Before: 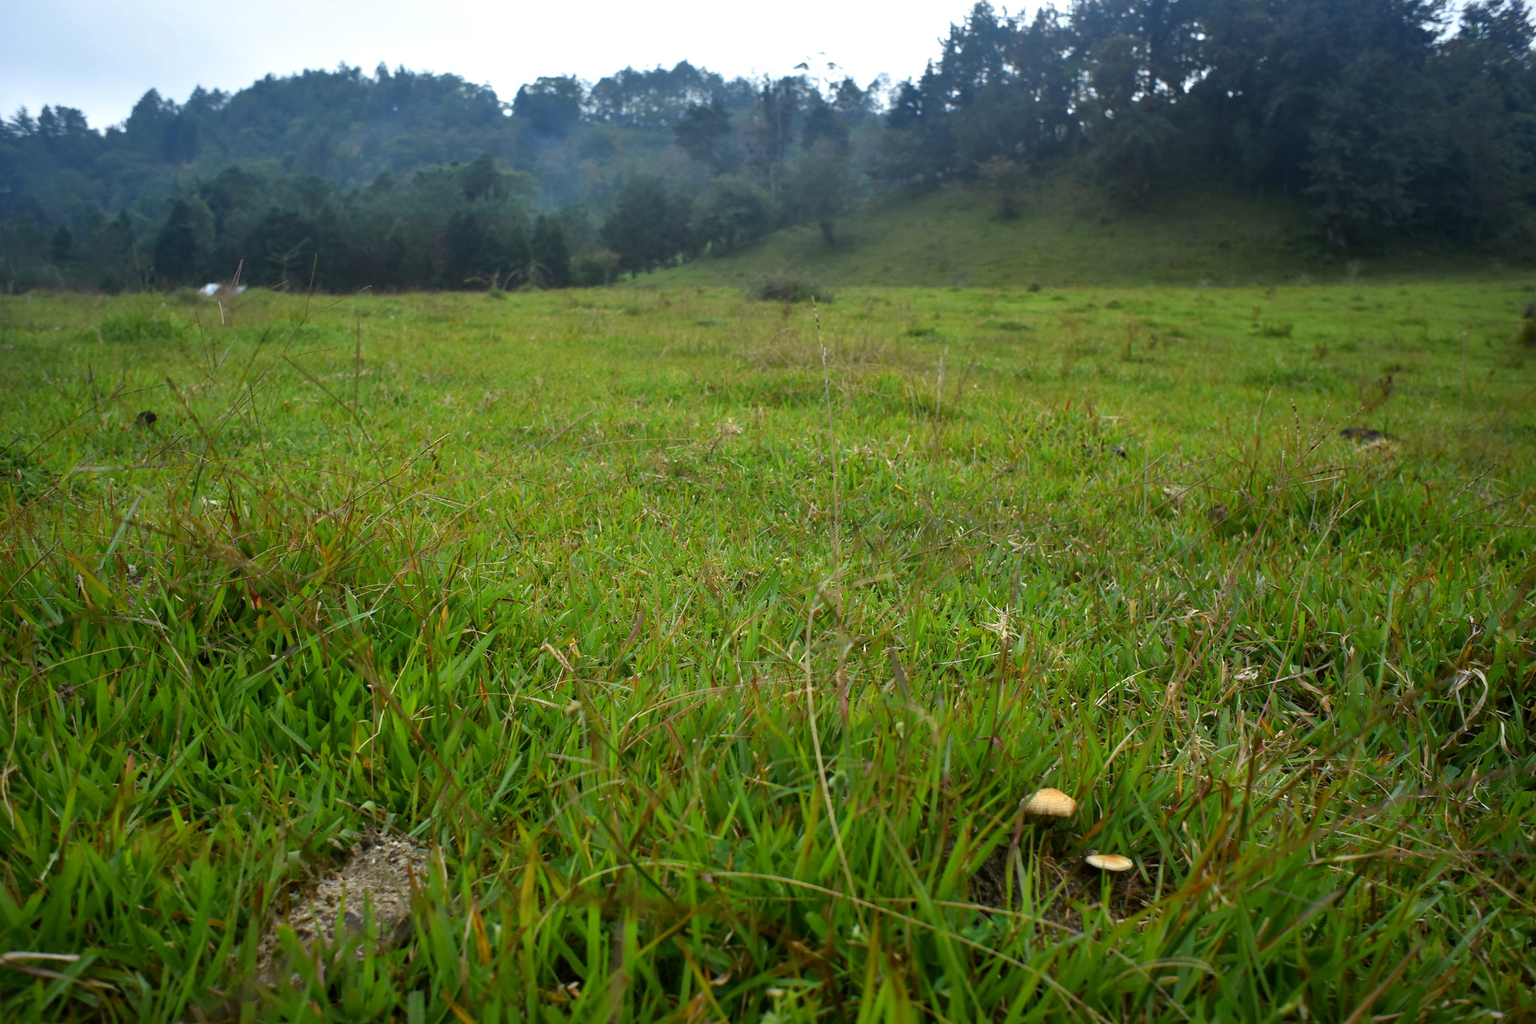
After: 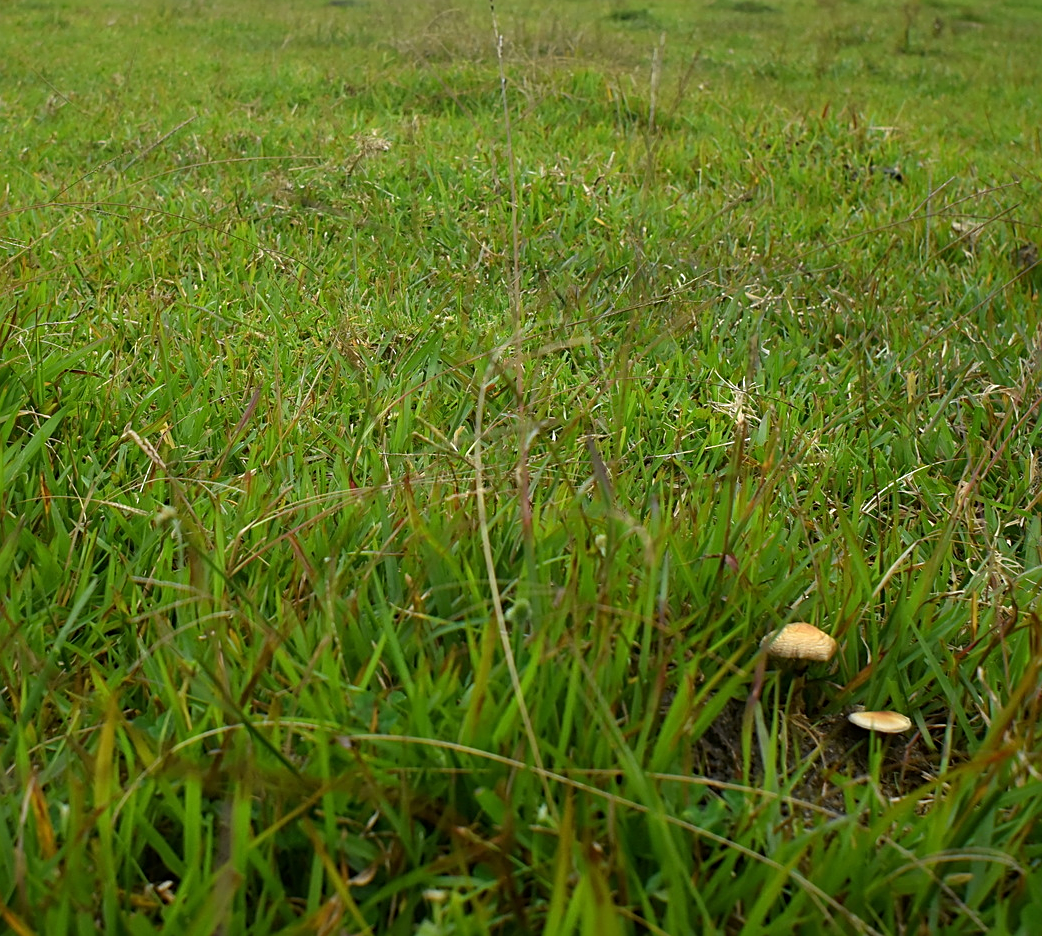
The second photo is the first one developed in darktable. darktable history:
crop and rotate: left 29.258%, top 31.398%, right 19.838%
sharpen: on, module defaults
